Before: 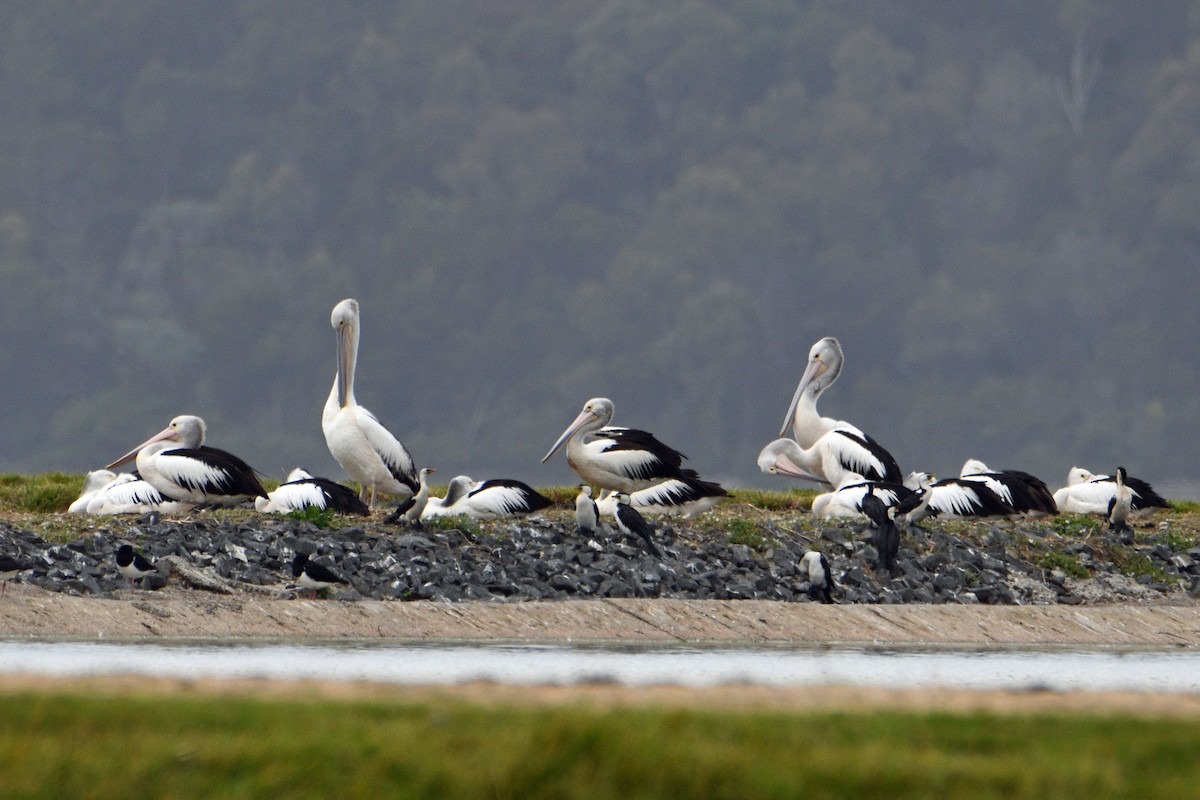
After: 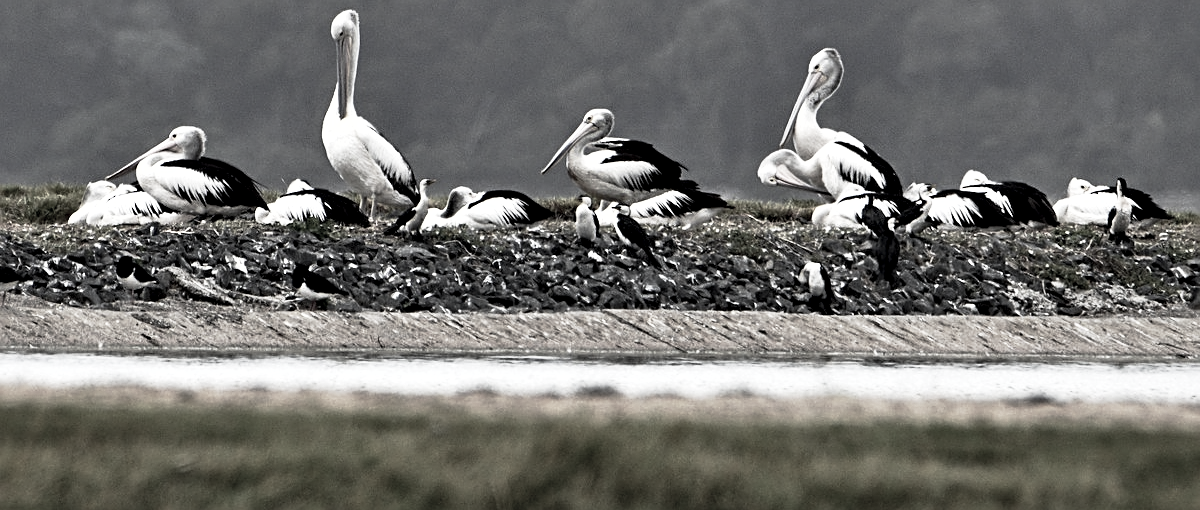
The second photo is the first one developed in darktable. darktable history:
contrast equalizer: octaves 7, y [[0.601, 0.6, 0.598, 0.598, 0.6, 0.601], [0.5 ×6], [0.5 ×6], [0 ×6], [0 ×6]]
contrast brightness saturation: contrast 0.074
crop and rotate: top 36.16%
sharpen: on, module defaults
color correction: highlights b* -0.022, saturation 0.244
shadows and highlights: shadows 58.65, soften with gaussian
base curve: curves: ch0 [(0, 0) (0.257, 0.25) (0.482, 0.586) (0.757, 0.871) (1, 1)], preserve colors none
